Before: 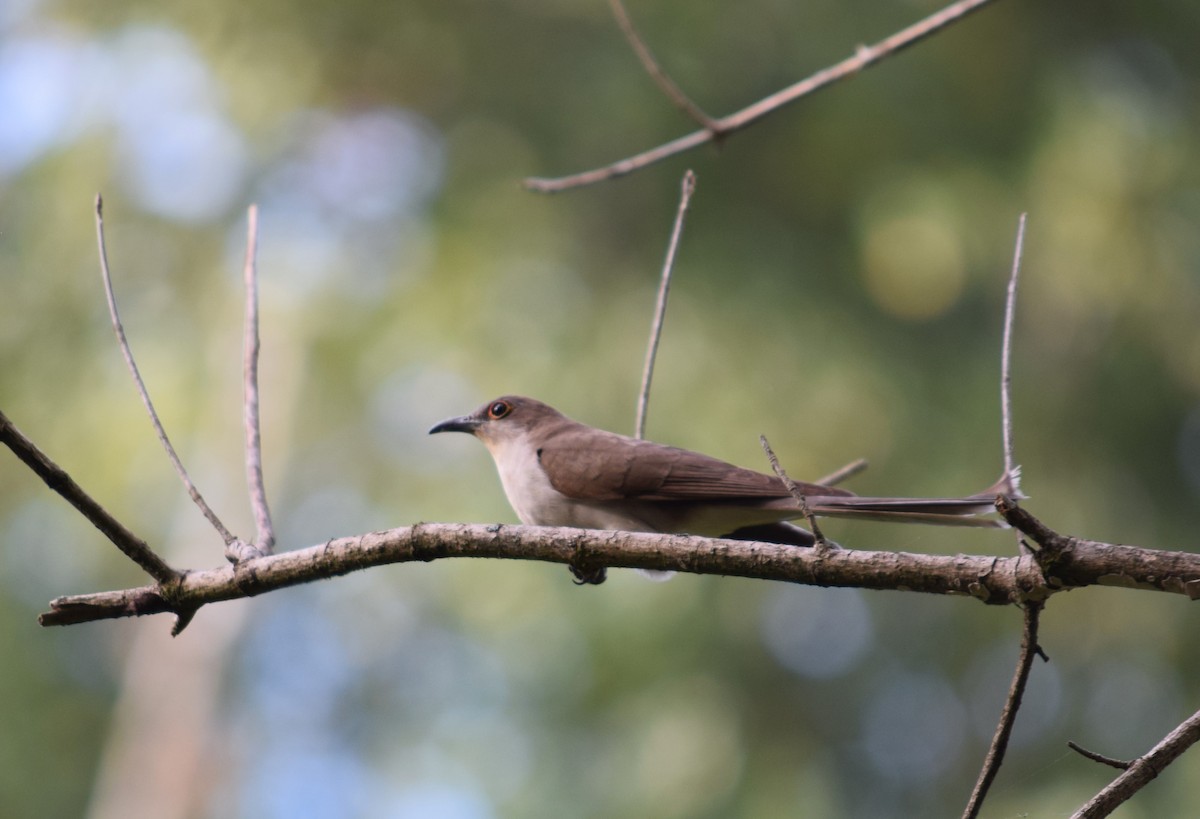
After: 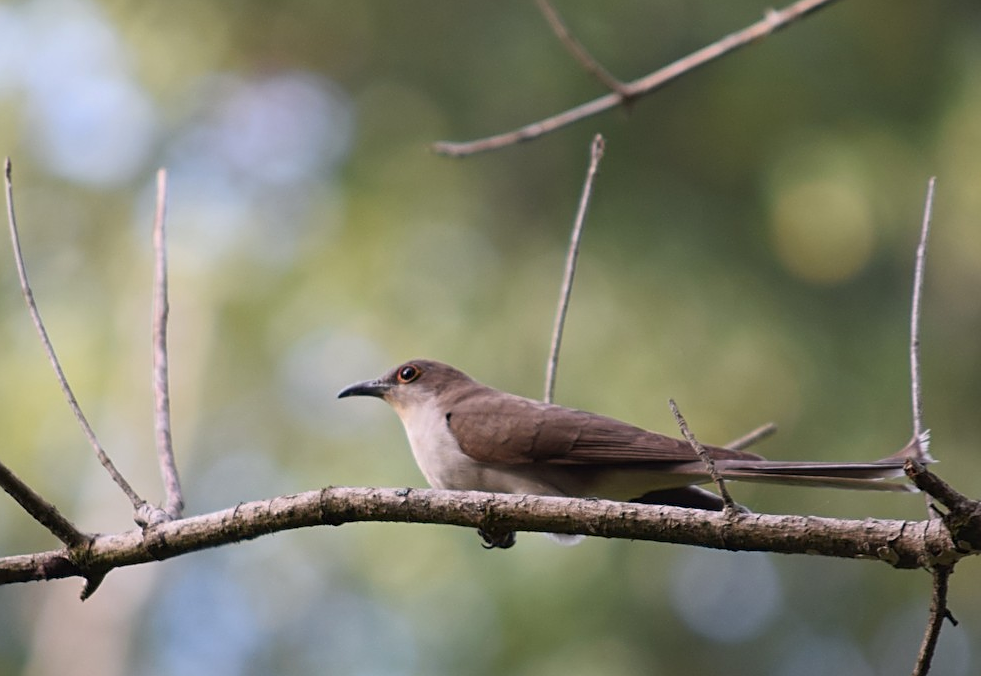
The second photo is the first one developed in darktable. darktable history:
tone equalizer: luminance estimator HSV value / RGB max
crop and rotate: left 7.615%, top 4.401%, right 10.597%, bottom 12.954%
sharpen: on, module defaults
